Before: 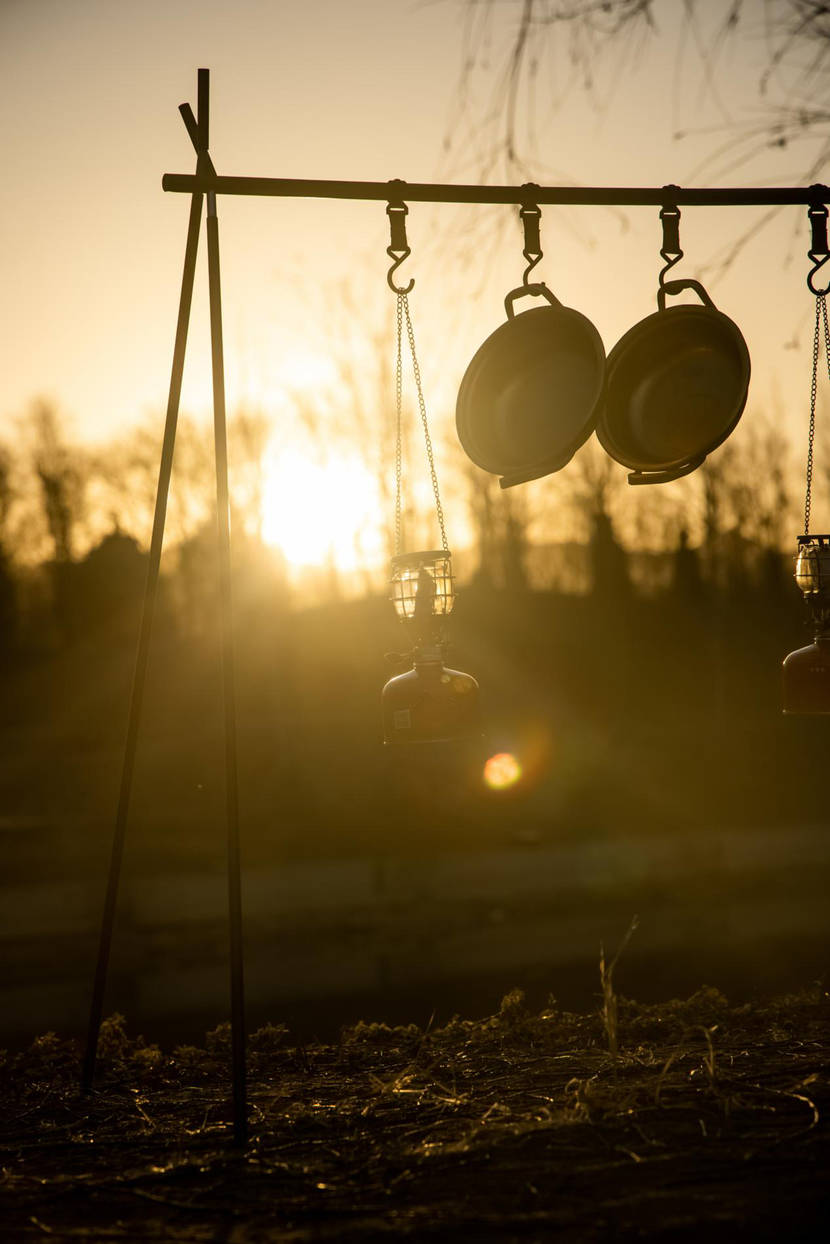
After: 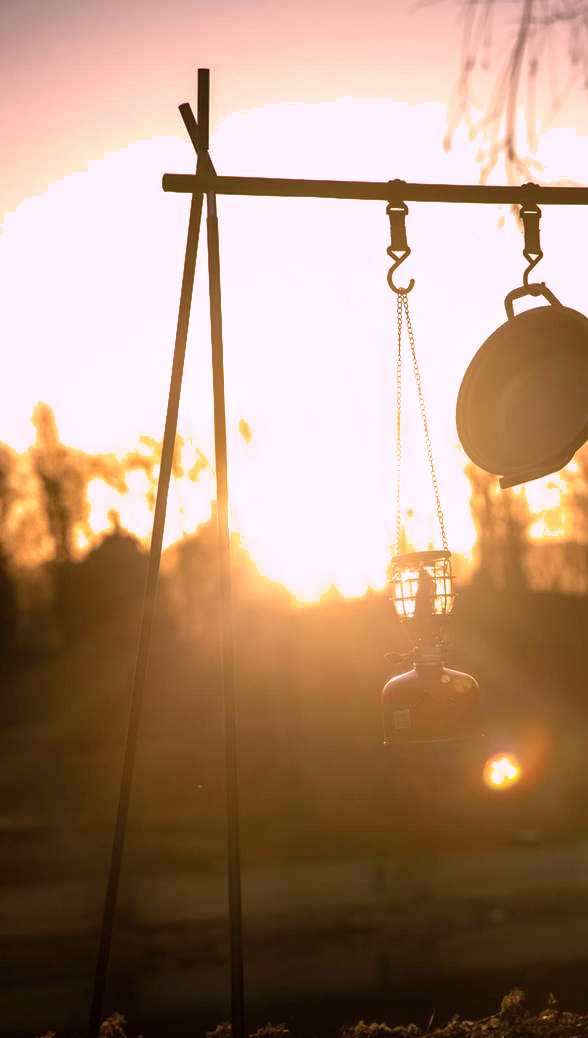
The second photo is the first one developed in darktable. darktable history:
levels: black 8.54%
shadows and highlights: on, module defaults
tone equalizer: -8 EV -0.757 EV, -7 EV -0.68 EV, -6 EV -0.612 EV, -5 EV -0.382 EV, -3 EV 0.399 EV, -2 EV 0.6 EV, -1 EV 0.696 EV, +0 EV 0.761 EV
color correction: highlights a* 15.6, highlights b* -20.67
crop: right 29.057%, bottom 16.55%
contrast brightness saturation: contrast 0.045, saturation 0.075
